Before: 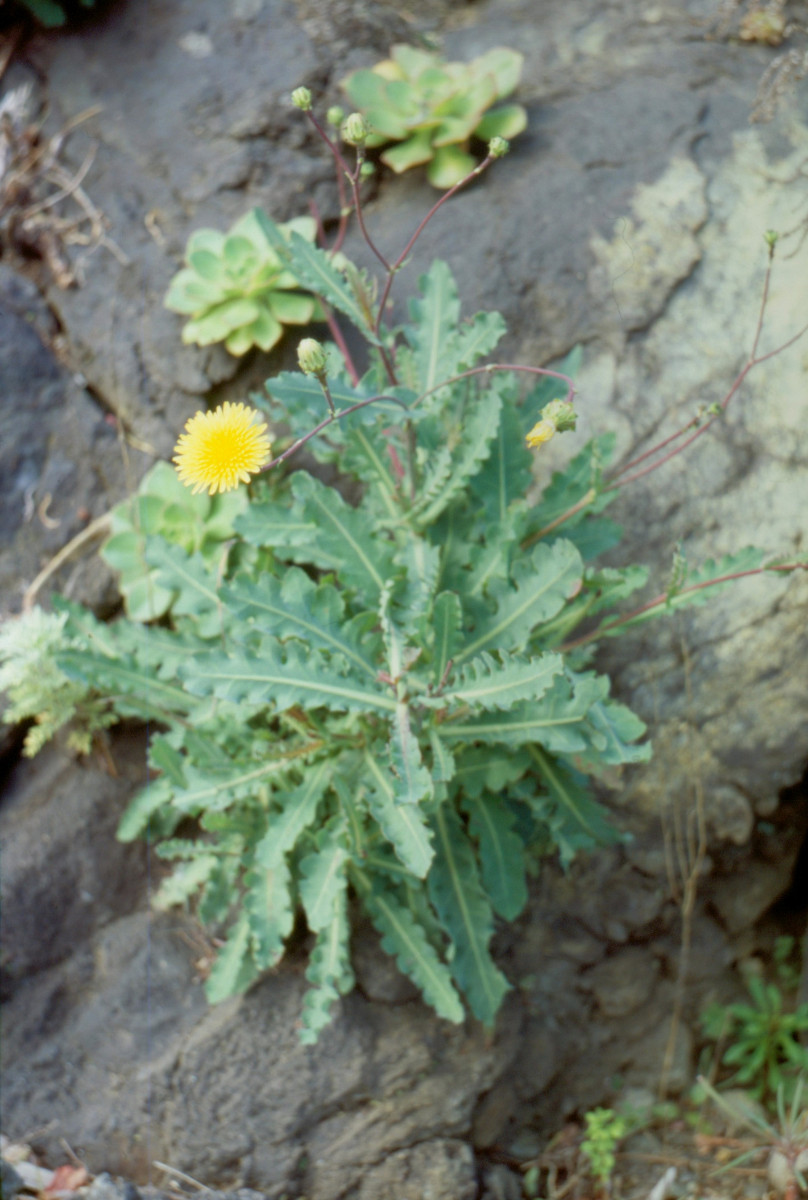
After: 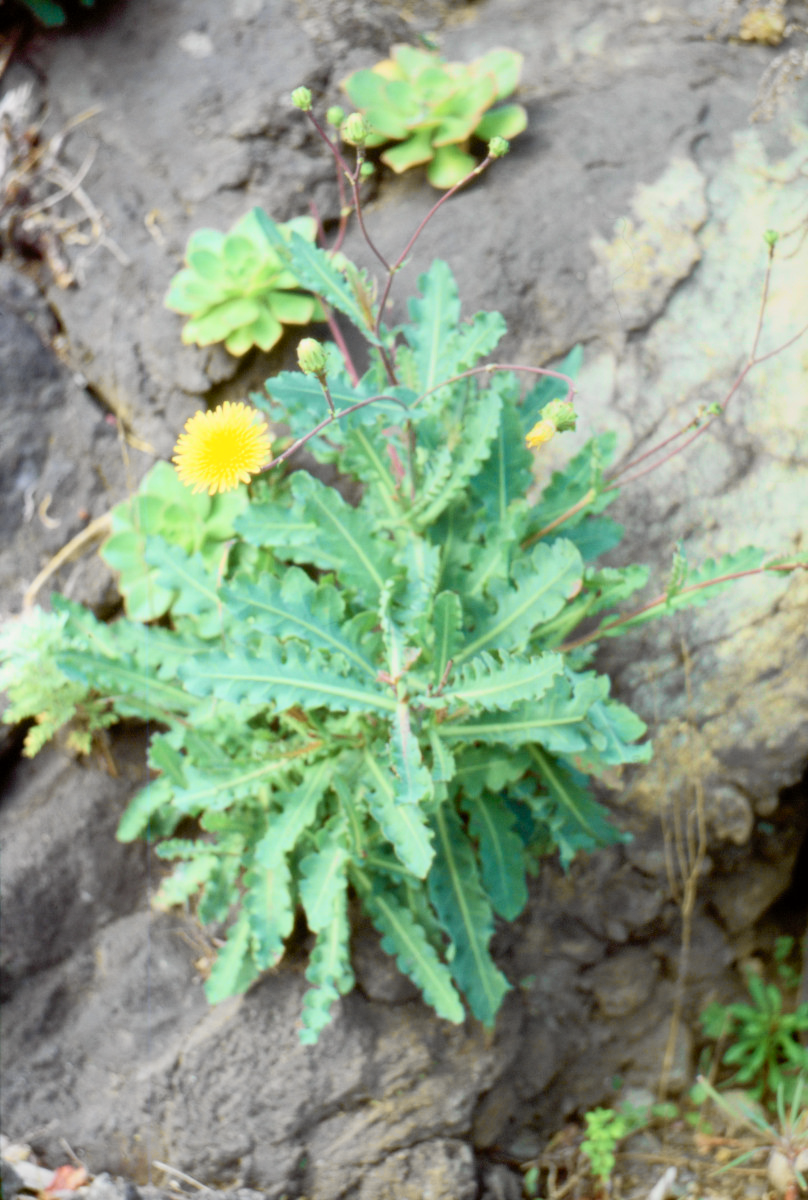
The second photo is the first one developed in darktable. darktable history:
tone curve: curves: ch0 [(0, 0) (0.055, 0.057) (0.258, 0.307) (0.434, 0.543) (0.517, 0.657) (0.745, 0.874) (1, 1)]; ch1 [(0, 0) (0.346, 0.307) (0.418, 0.383) (0.46, 0.439) (0.482, 0.493) (0.502, 0.503) (0.517, 0.514) (0.55, 0.561) (0.588, 0.603) (0.646, 0.688) (1, 1)]; ch2 [(0, 0) (0.346, 0.34) (0.431, 0.45) (0.485, 0.499) (0.5, 0.503) (0.527, 0.525) (0.545, 0.562) (0.679, 0.706) (1, 1)], color space Lab, independent channels, preserve colors none
